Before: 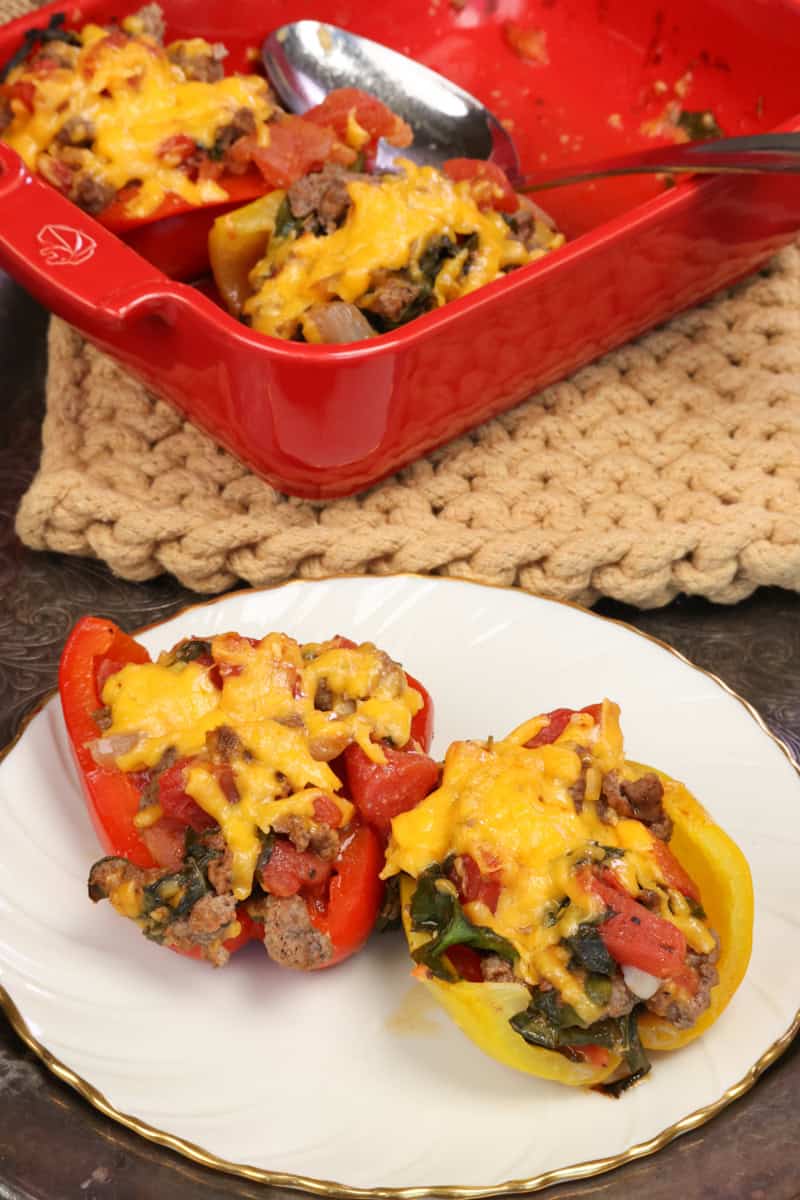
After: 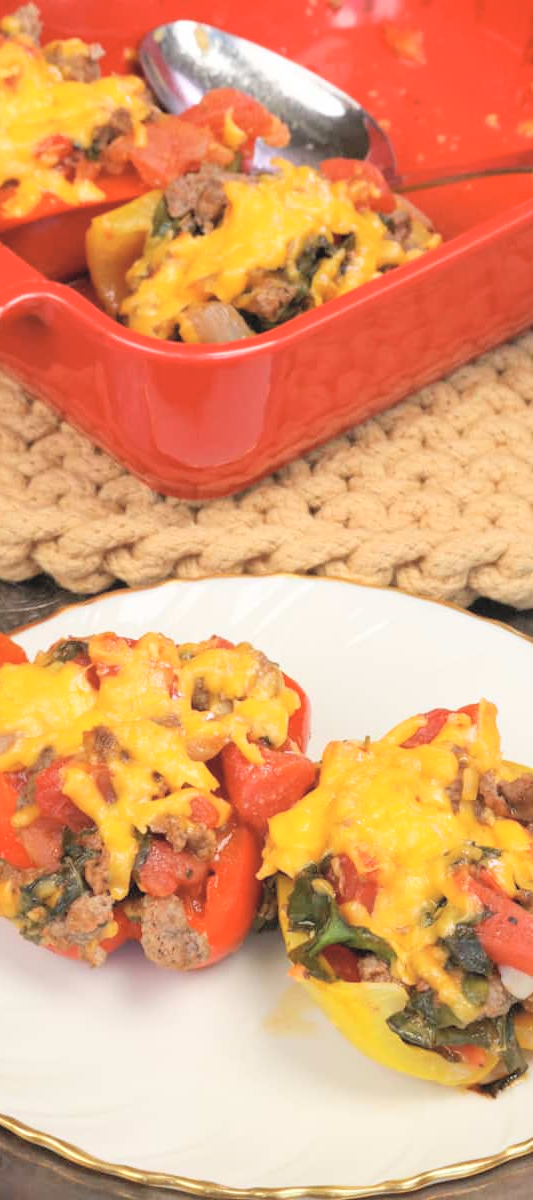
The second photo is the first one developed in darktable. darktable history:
crop: left 15.419%, right 17.914%
contrast brightness saturation: brightness 0.28
